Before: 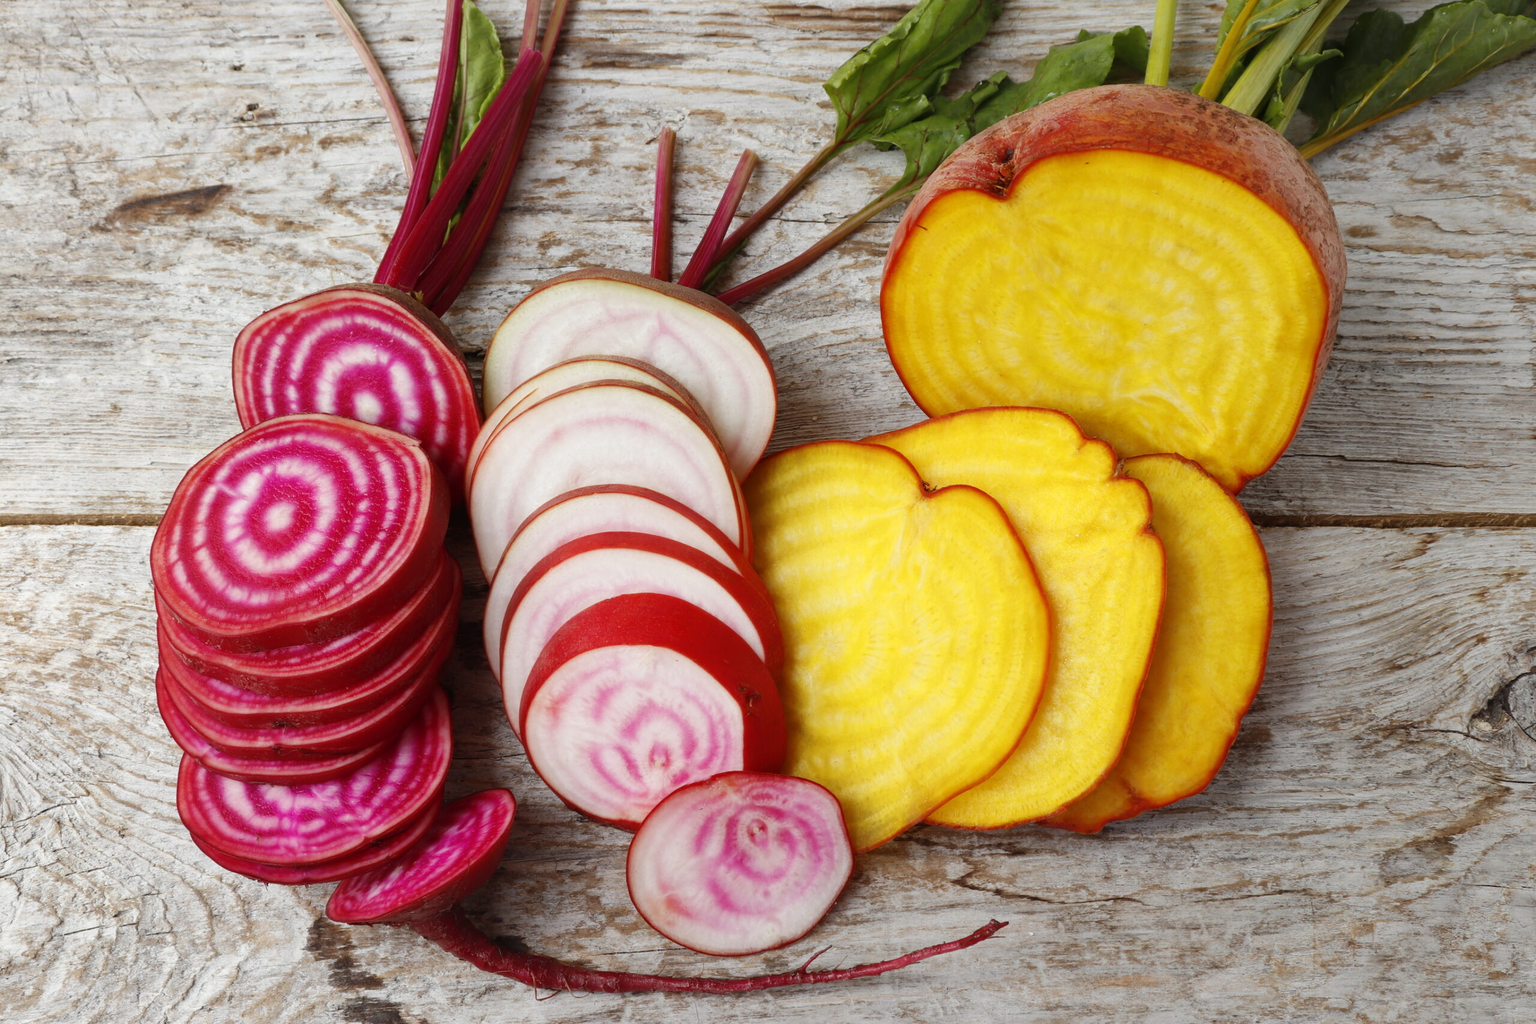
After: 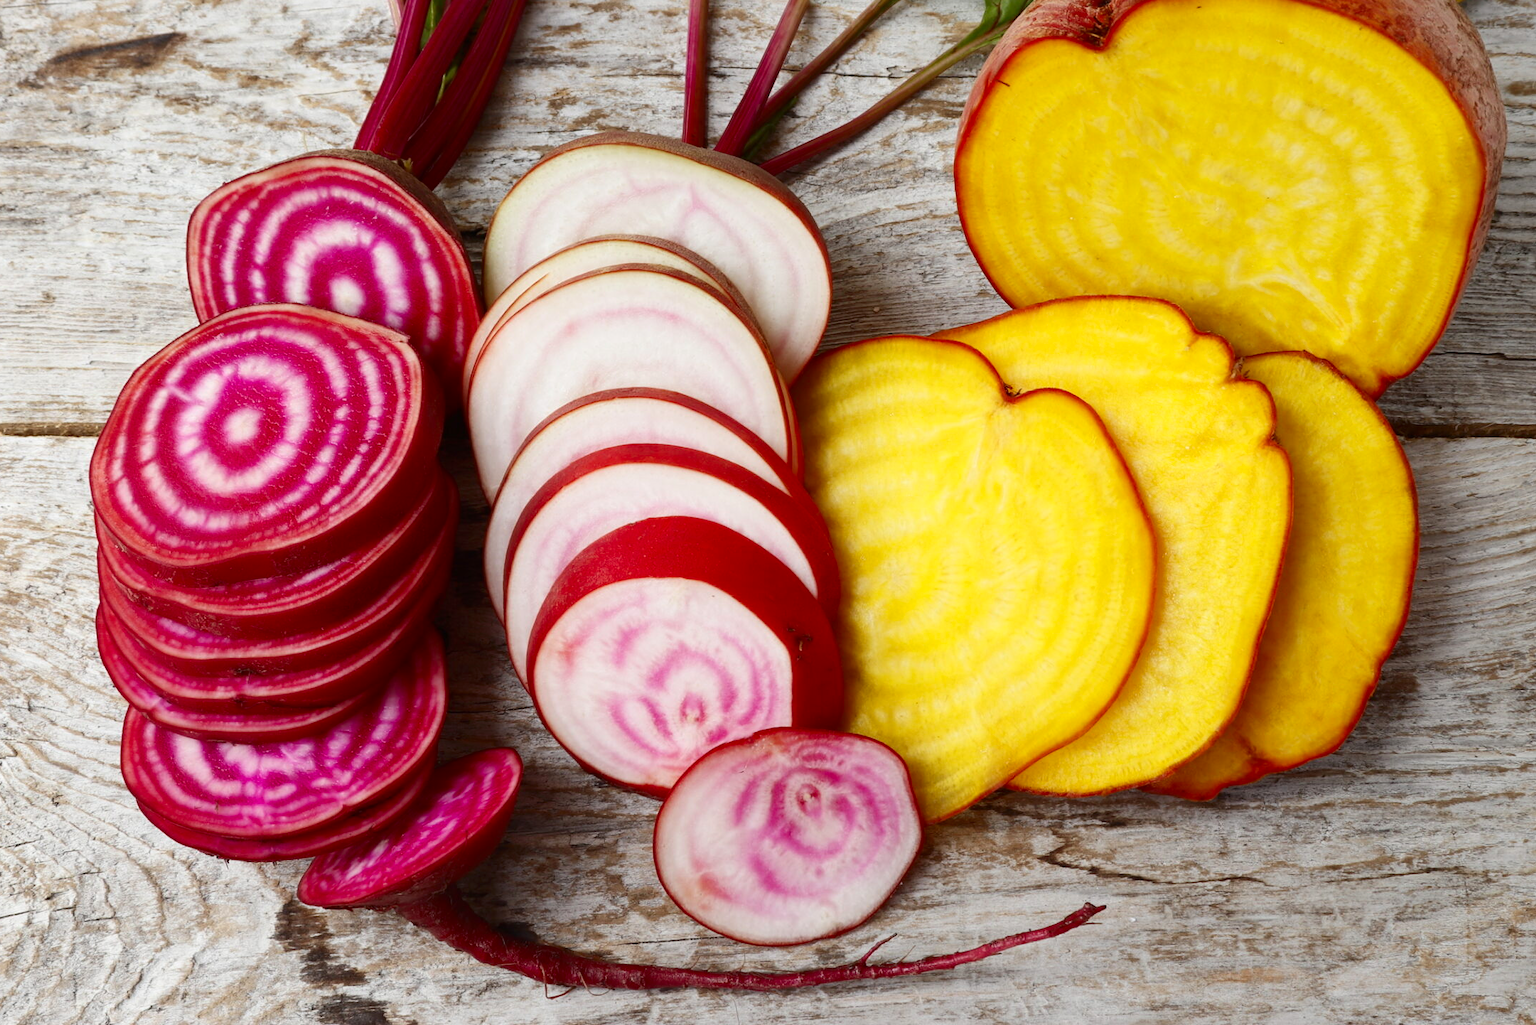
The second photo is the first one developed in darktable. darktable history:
contrast brightness saturation: contrast 0.15, brightness -0.014, saturation 0.098
exposure: compensate highlight preservation false
levels: white 99.95%
crop and rotate: left 4.891%, top 15.396%, right 10.693%
